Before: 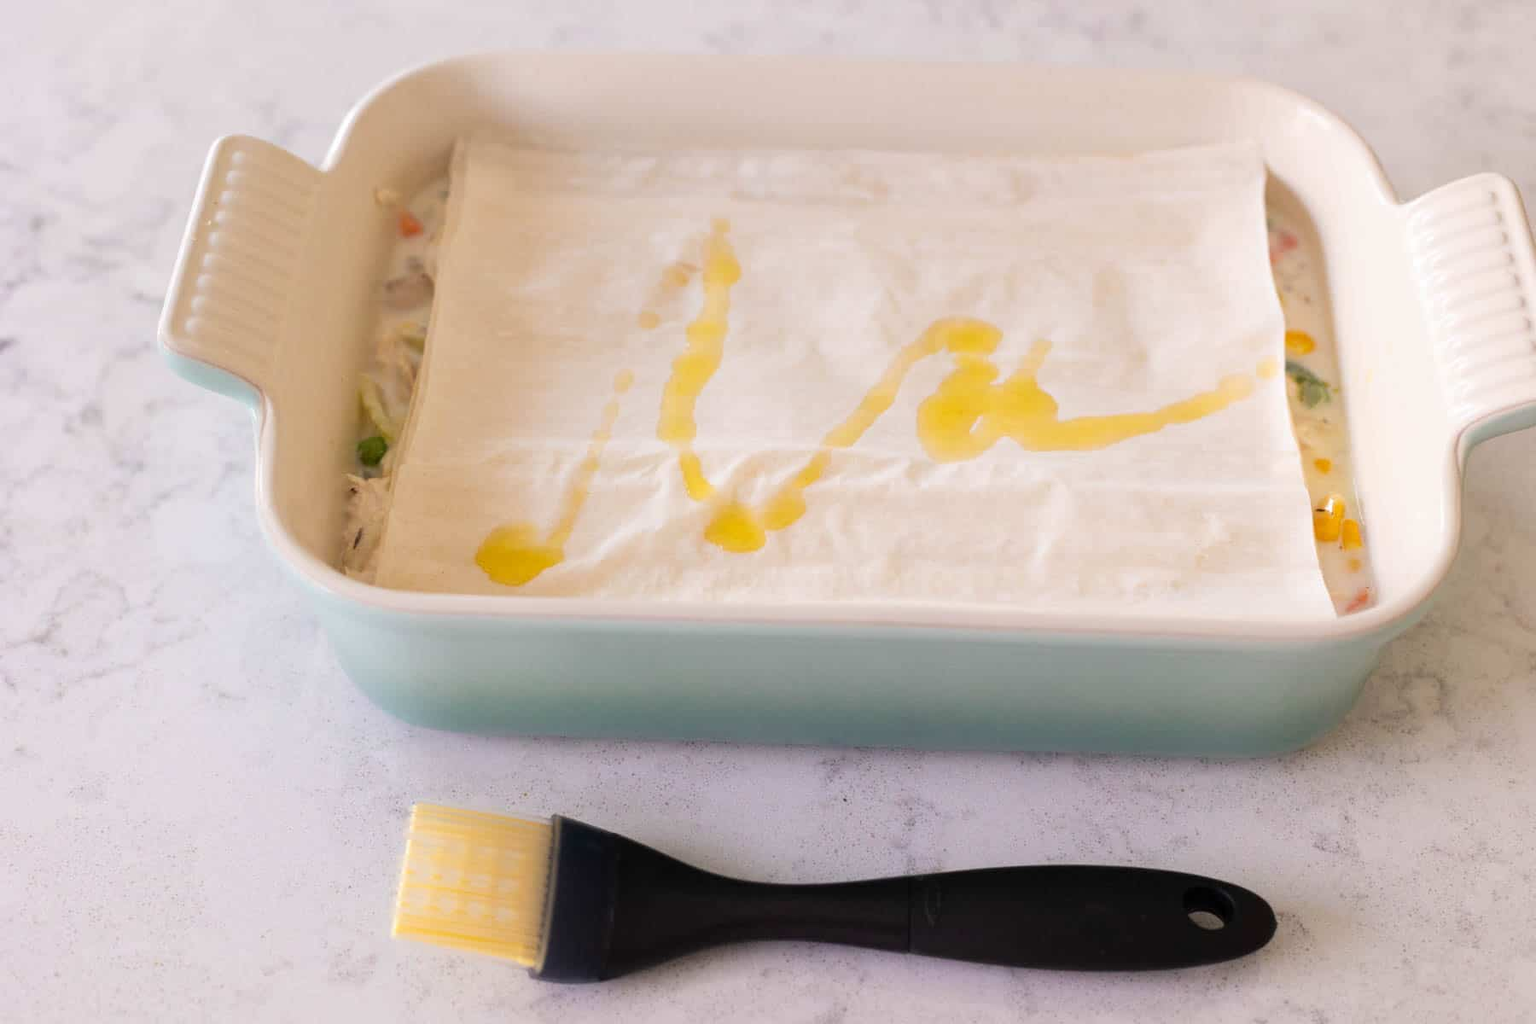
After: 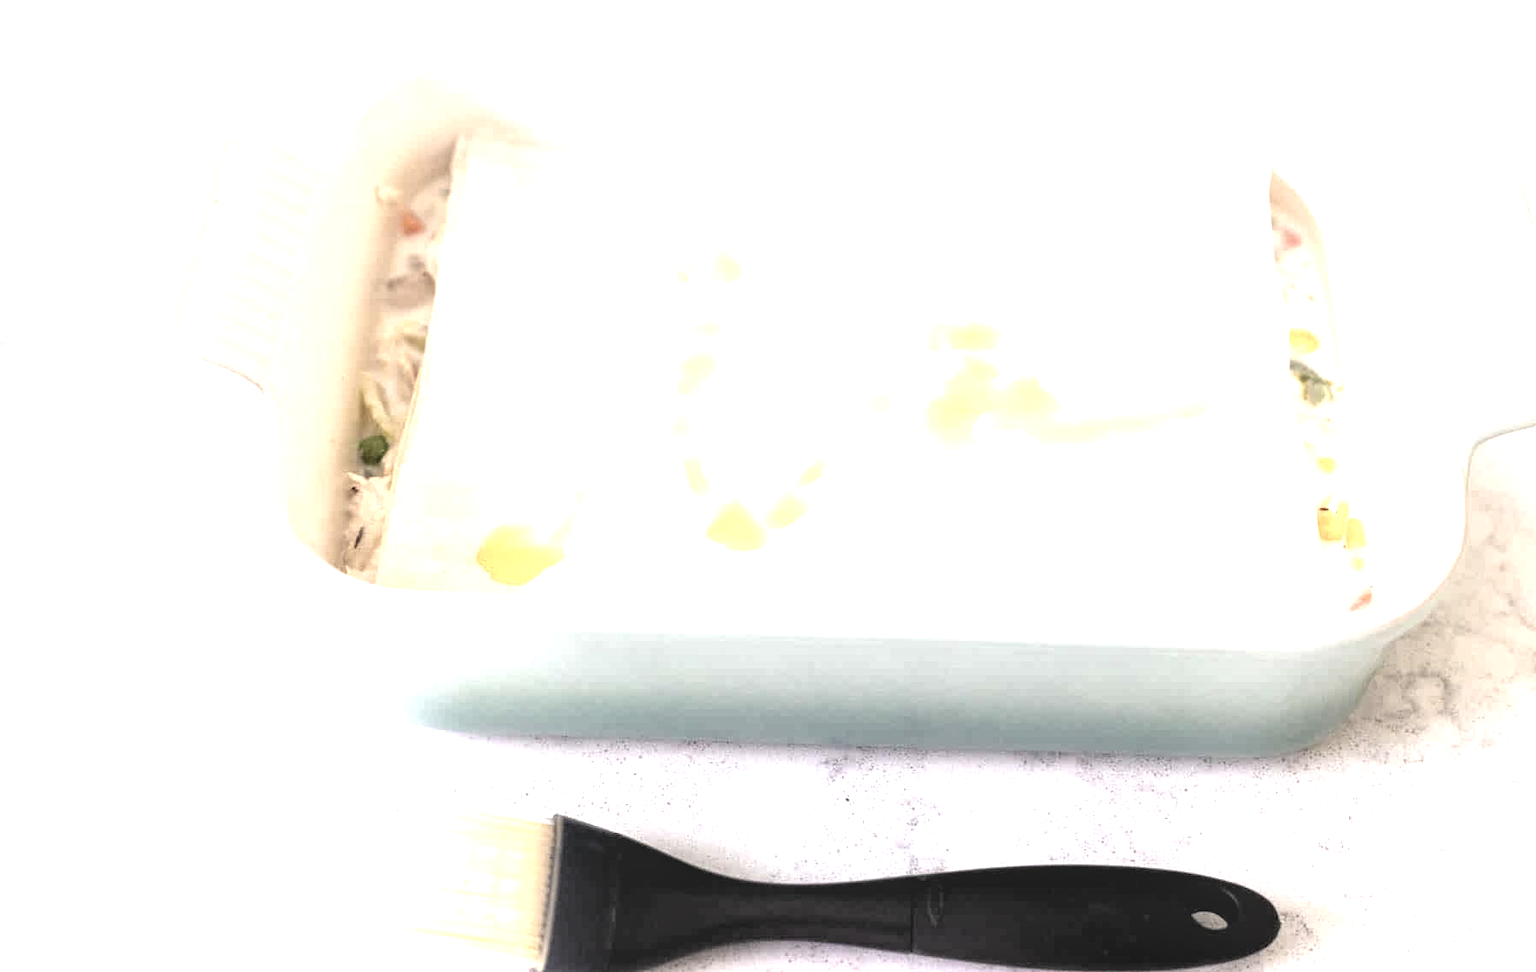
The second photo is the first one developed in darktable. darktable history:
crop: top 0.291%, right 0.261%, bottom 4.996%
exposure: black level correction 0, exposure 0.697 EV, compensate highlight preservation false
color correction: highlights b* -0.051, saturation 0.539
tone equalizer: -8 EV -0.452 EV, -7 EV -0.396 EV, -6 EV -0.366 EV, -5 EV -0.193 EV, -3 EV 0.24 EV, -2 EV 0.352 EV, -1 EV 0.4 EV, +0 EV 0.416 EV
local contrast: on, module defaults
levels: levels [0.055, 0.477, 0.9]
